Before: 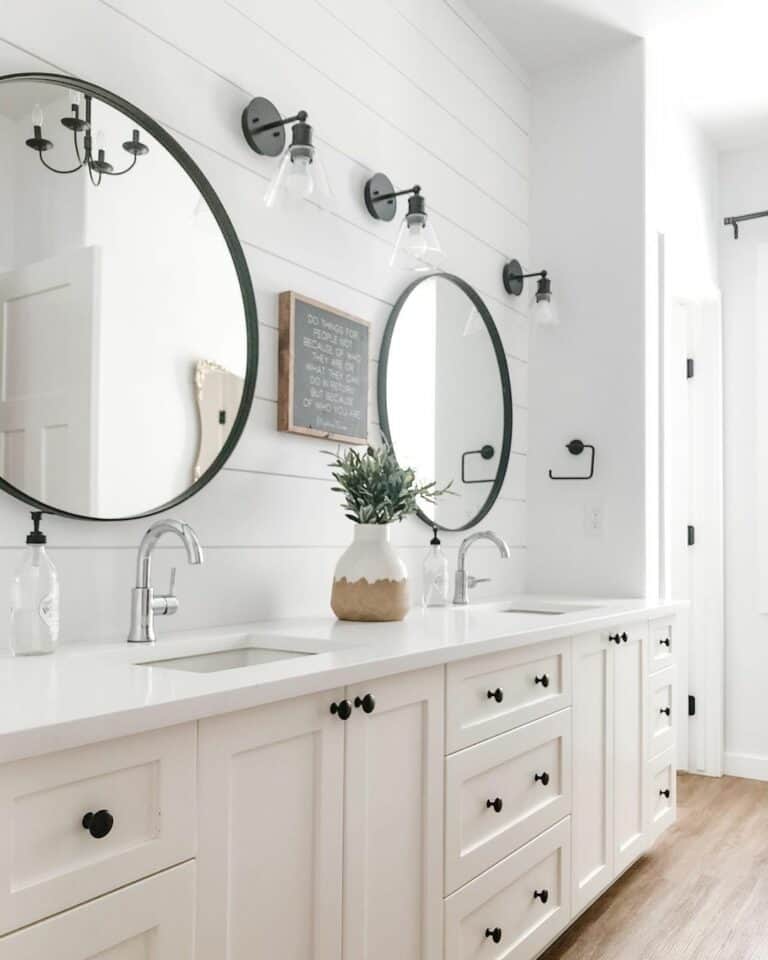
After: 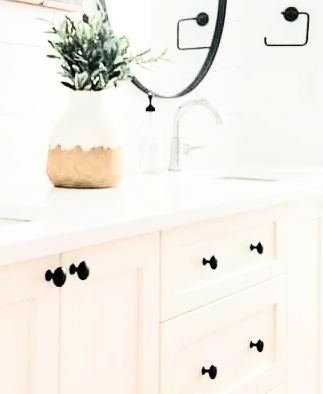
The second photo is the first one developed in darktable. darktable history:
crop: left 37.221%, top 45.169%, right 20.63%, bottom 13.777%
rgb curve: curves: ch0 [(0, 0) (0.21, 0.15) (0.24, 0.21) (0.5, 0.75) (0.75, 0.96) (0.89, 0.99) (1, 1)]; ch1 [(0, 0.02) (0.21, 0.13) (0.25, 0.2) (0.5, 0.67) (0.75, 0.9) (0.89, 0.97) (1, 1)]; ch2 [(0, 0.02) (0.21, 0.13) (0.25, 0.2) (0.5, 0.67) (0.75, 0.9) (0.89, 0.97) (1, 1)], compensate middle gray true
